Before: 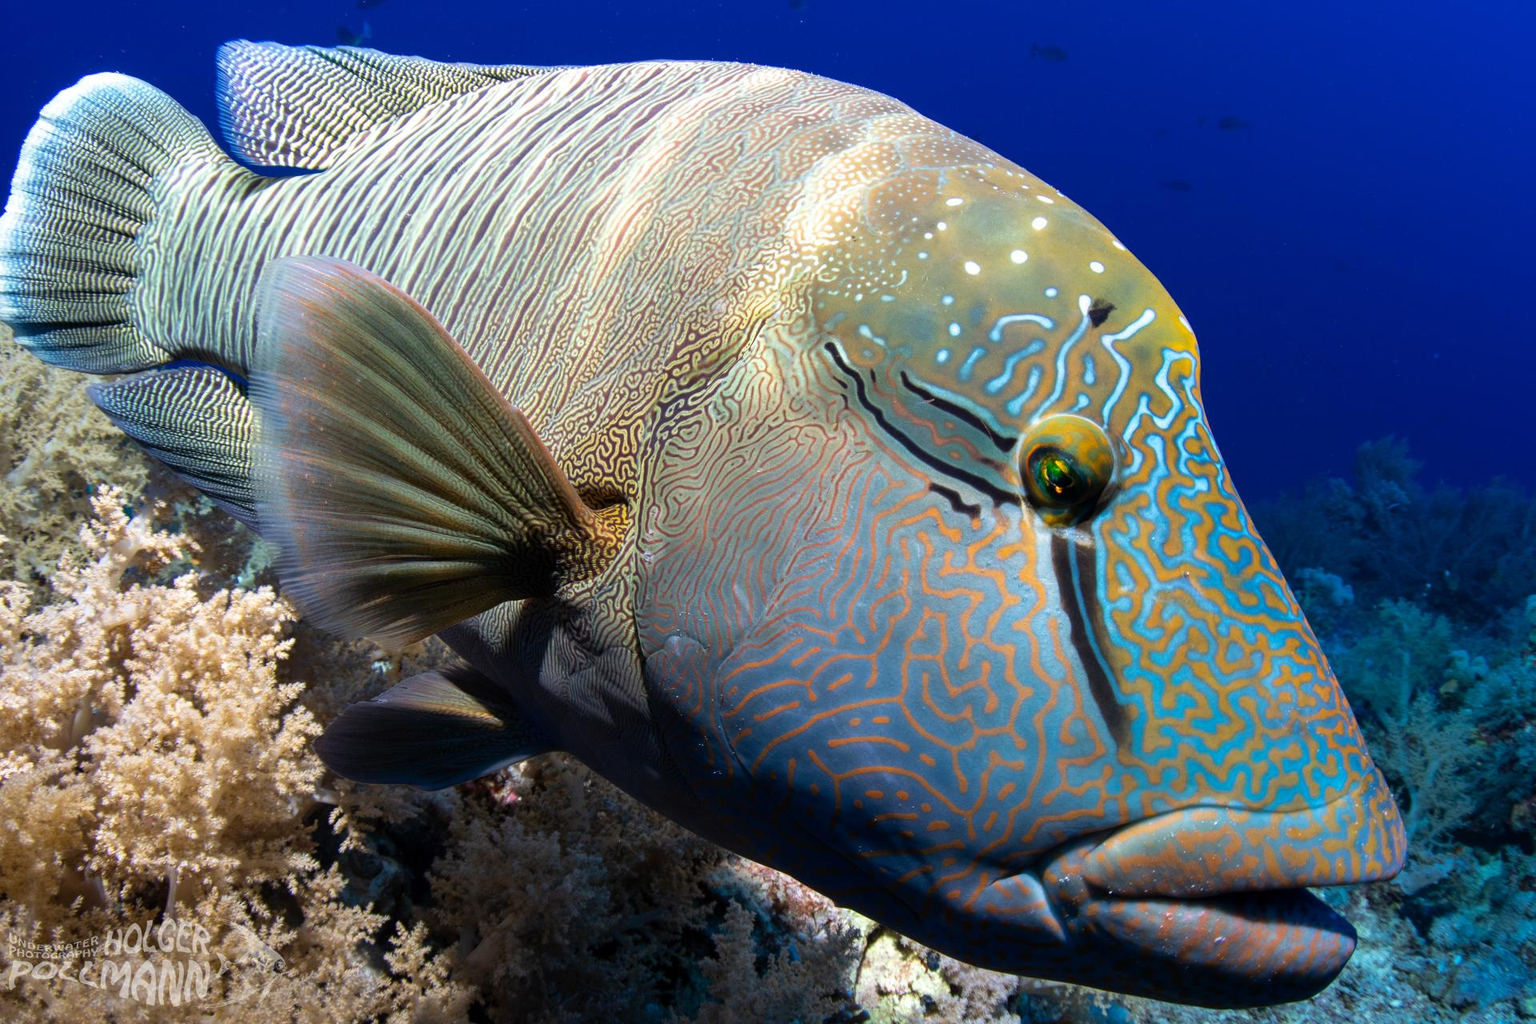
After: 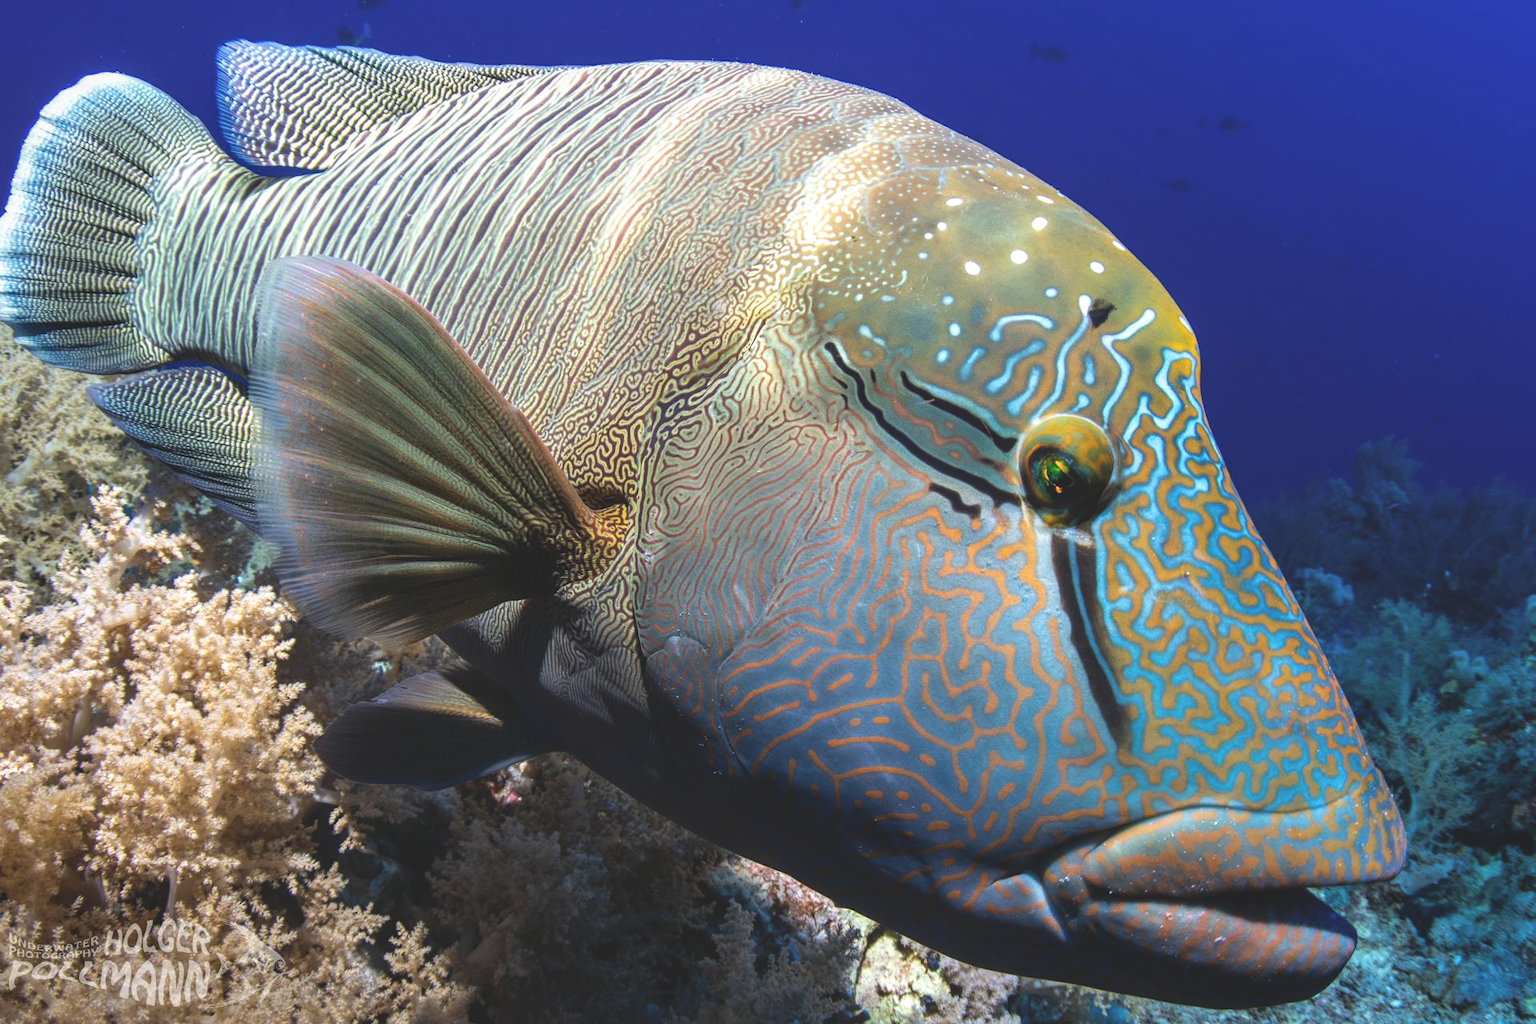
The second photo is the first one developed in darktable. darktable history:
exposure: black level correction -0.023, exposure -0.039 EV, compensate highlight preservation false
local contrast: on, module defaults
